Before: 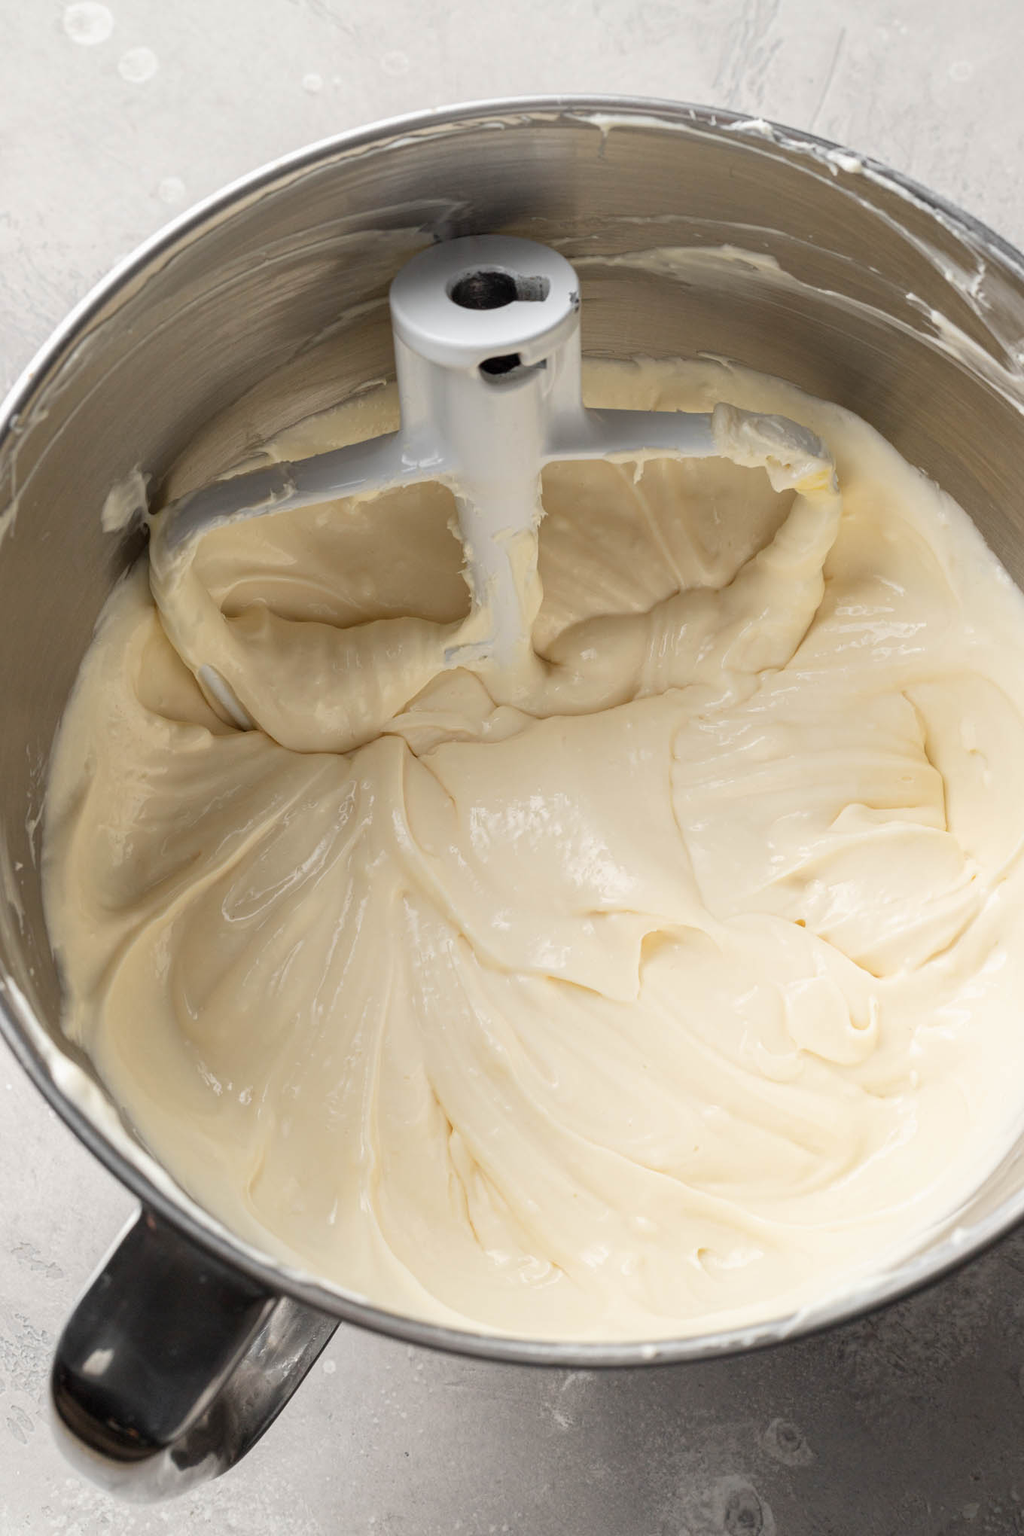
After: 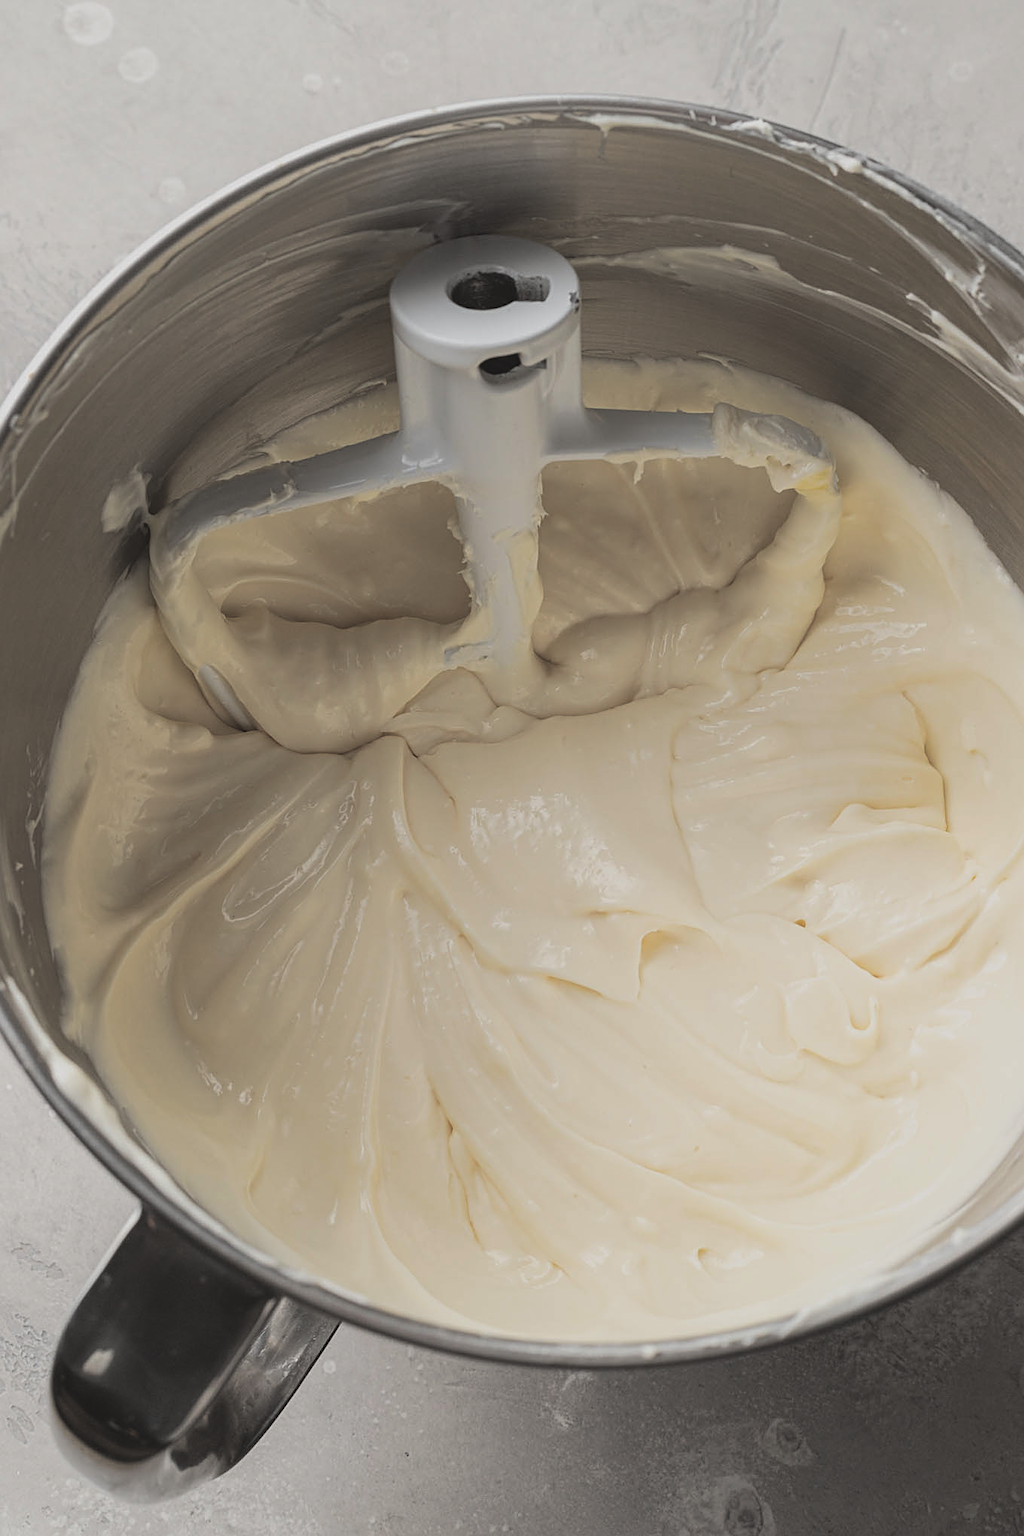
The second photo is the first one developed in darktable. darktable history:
sharpen: on, module defaults
split-toning: shadows › hue 36°, shadows › saturation 0.05, highlights › hue 10.8°, highlights › saturation 0.15, compress 40%
exposure: black level correction -0.015, exposure -0.5 EV, compensate highlight preservation false
